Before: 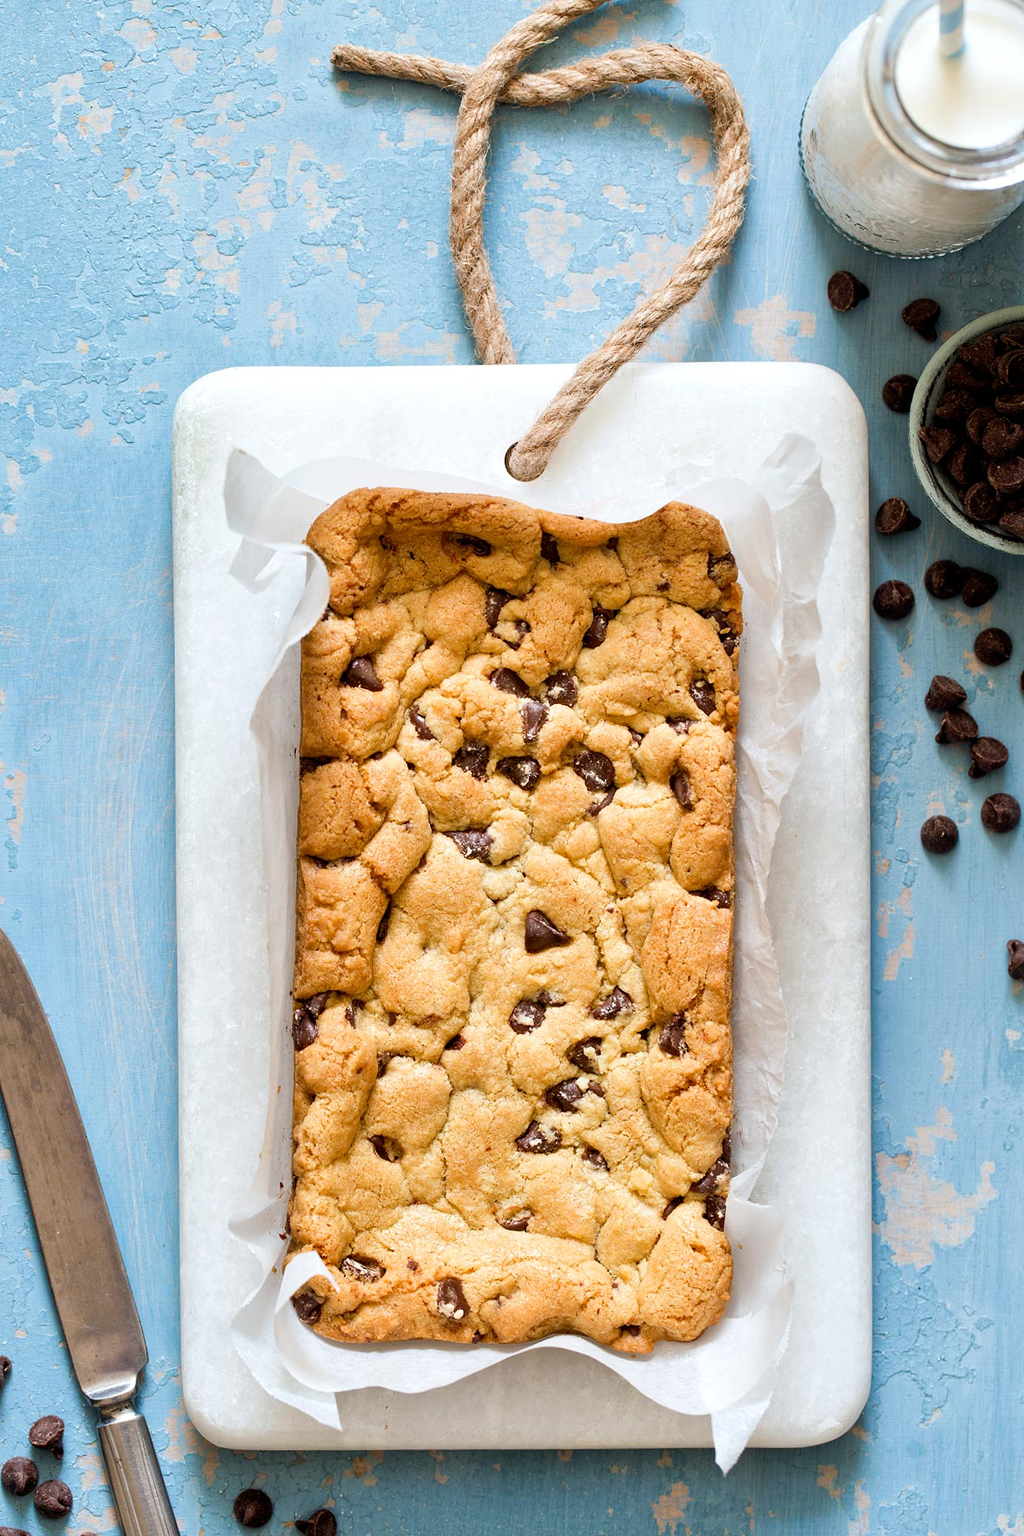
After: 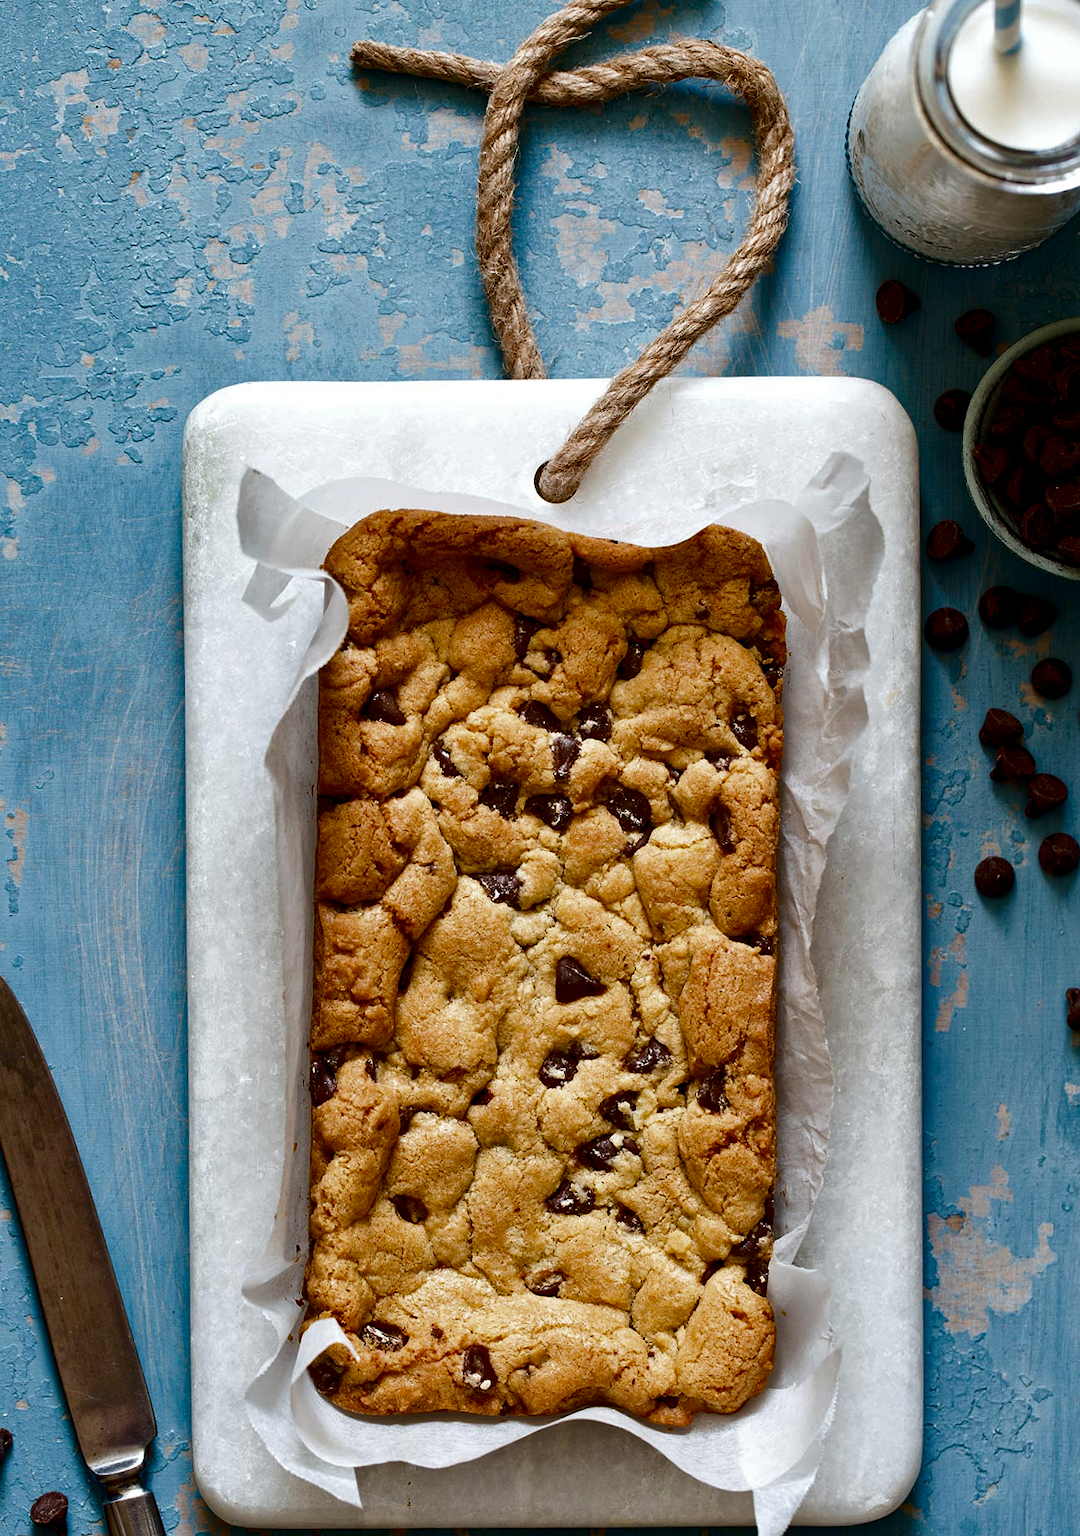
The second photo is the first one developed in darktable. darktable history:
crop: top 0.448%, right 0.264%, bottom 5.045%
contrast brightness saturation: brightness -0.52
haze removal: strength 0.29, distance 0.25, compatibility mode true, adaptive false
levels: levels [0, 0.51, 1]
